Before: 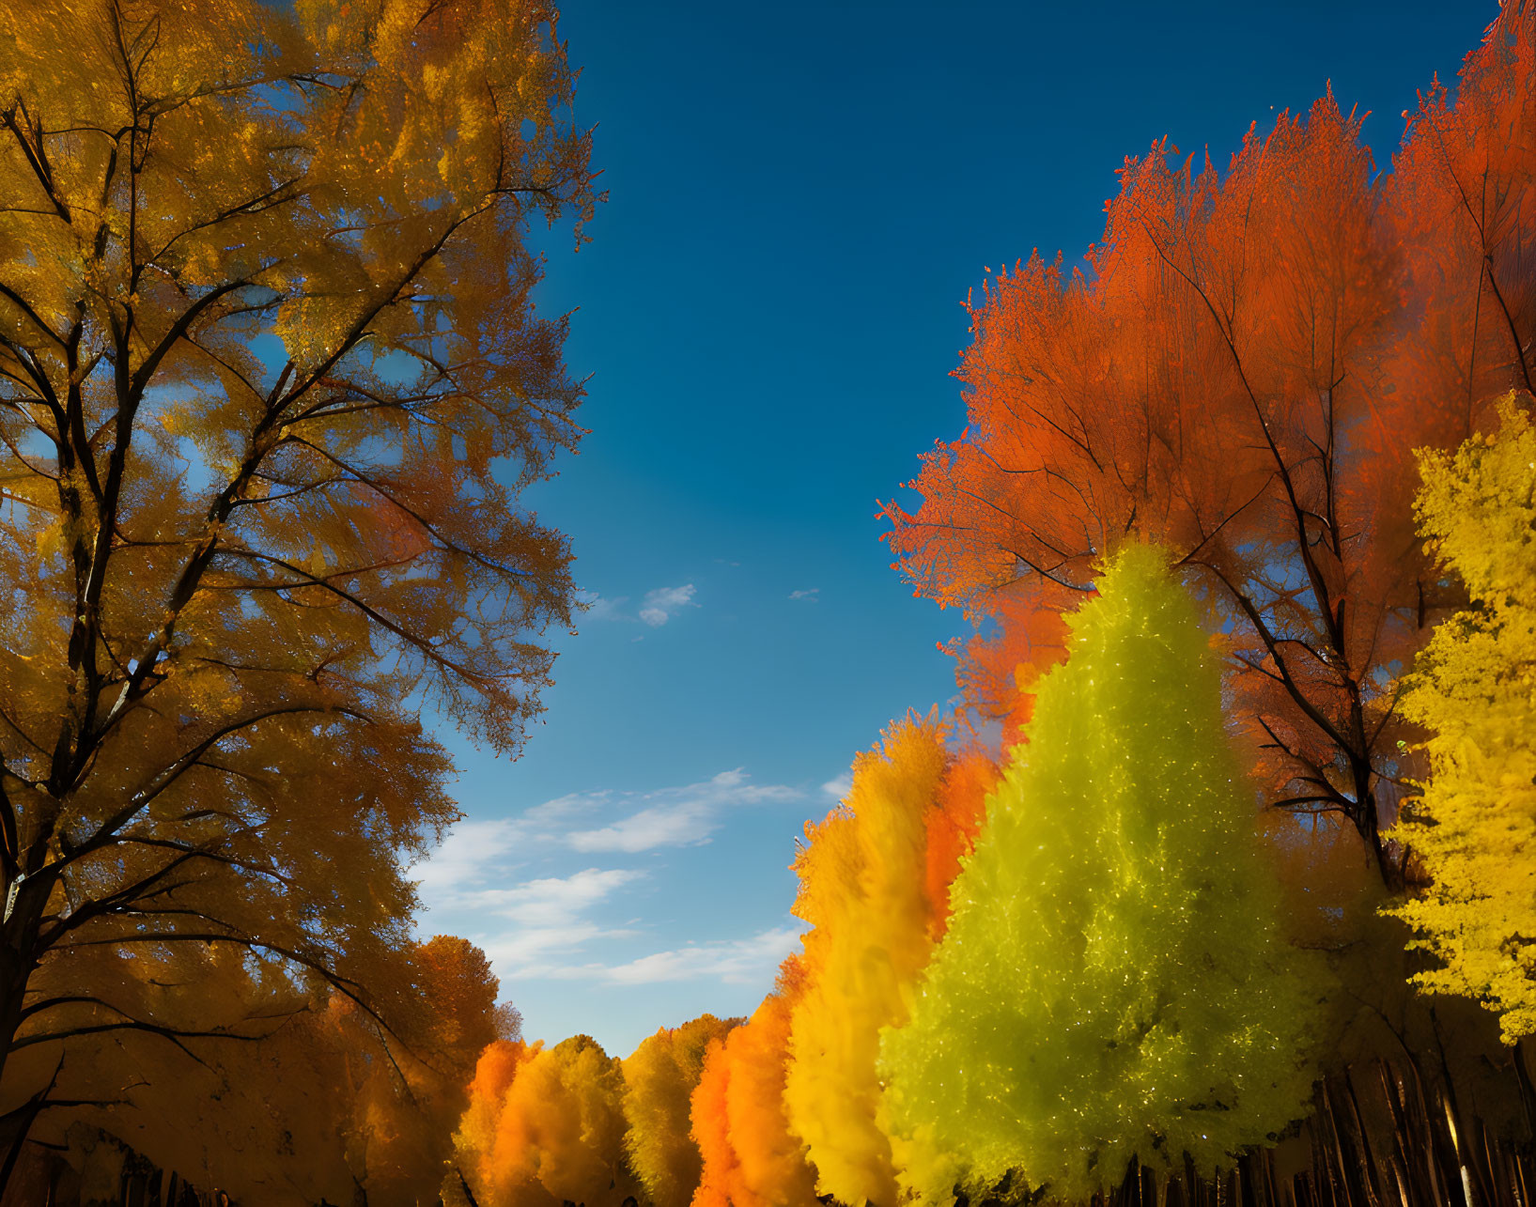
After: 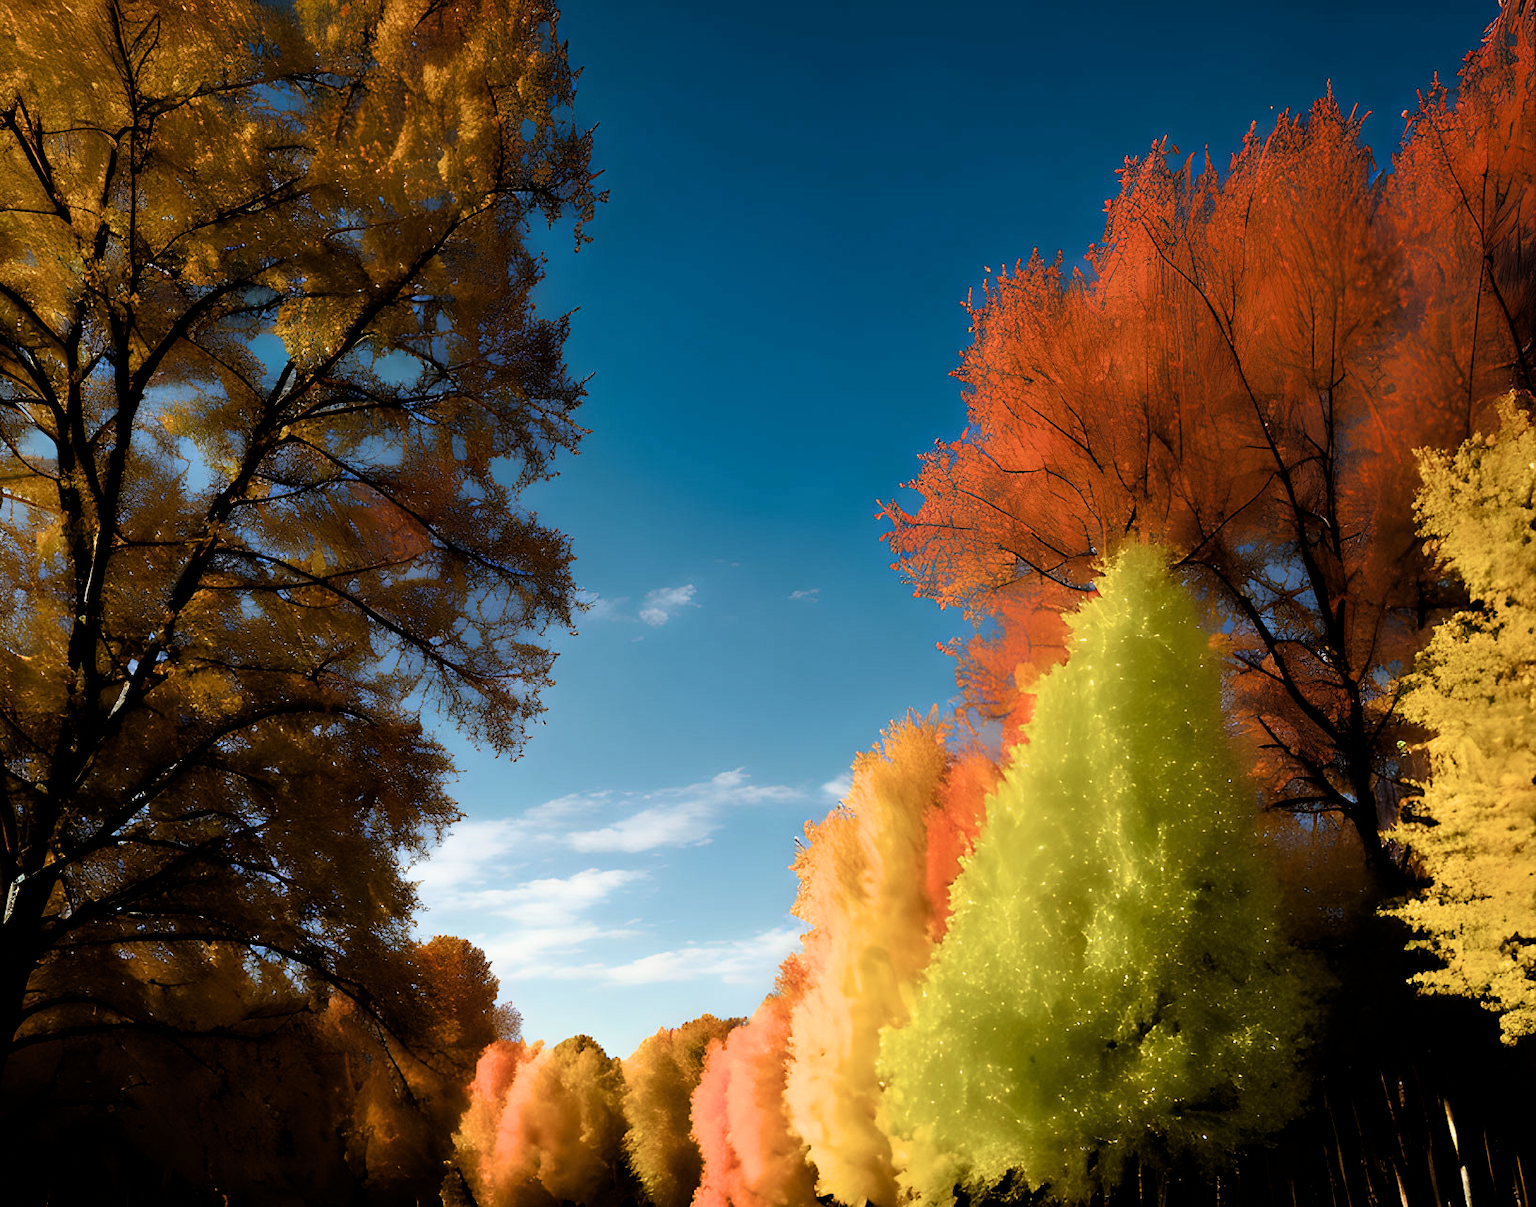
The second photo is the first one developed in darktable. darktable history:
filmic rgb: black relative exposure -3.58 EV, white relative exposure 2.28 EV, threshold 5.96 EV, hardness 3.41, enable highlight reconstruction true
